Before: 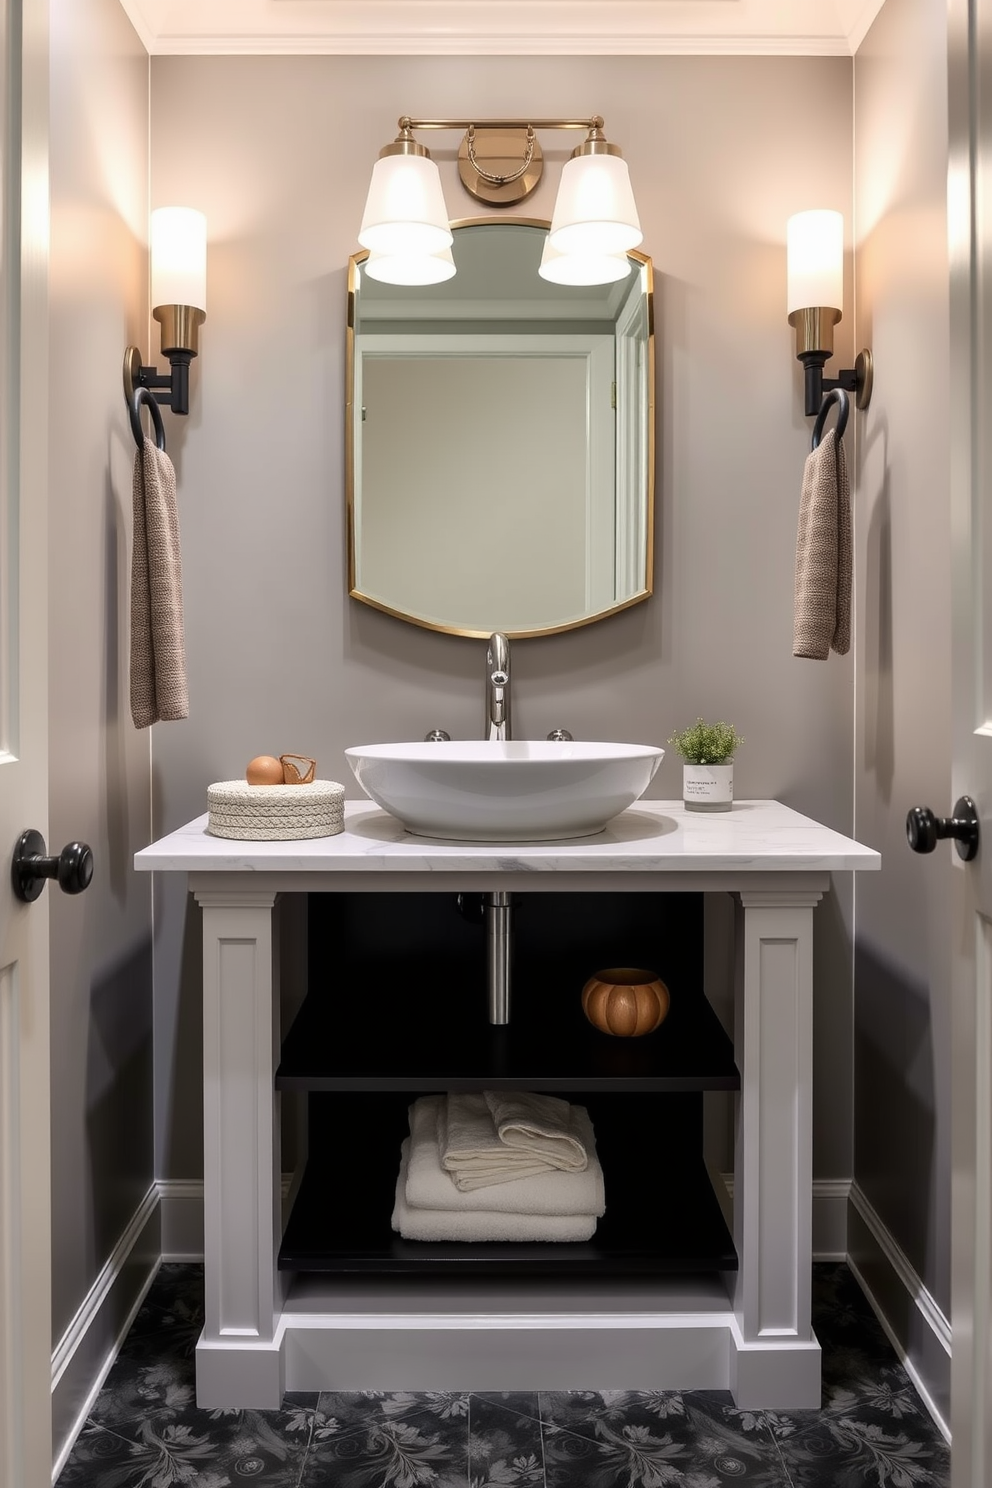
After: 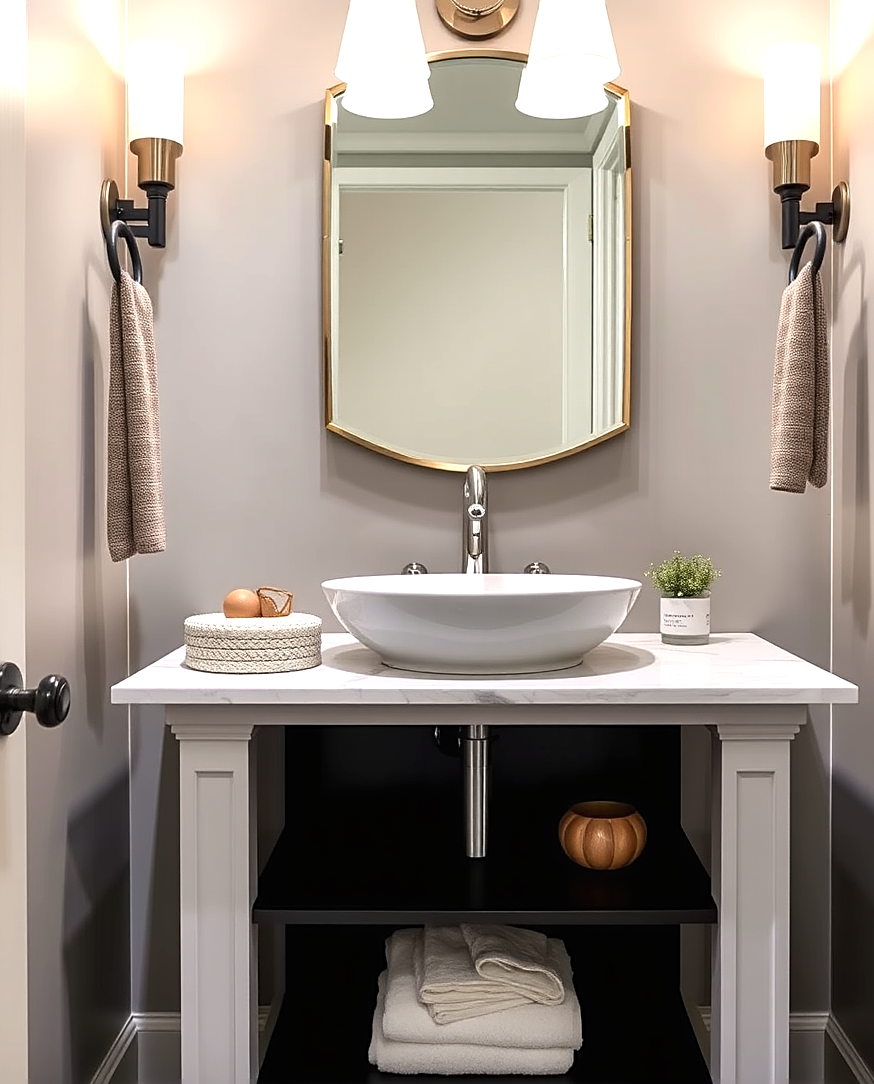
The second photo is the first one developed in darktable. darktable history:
sharpen: on, module defaults
crop and rotate: left 2.415%, top 11.252%, right 9.458%, bottom 15.839%
exposure: black level correction 0, exposure 0.499 EV, compensate exposure bias true, compensate highlight preservation false
